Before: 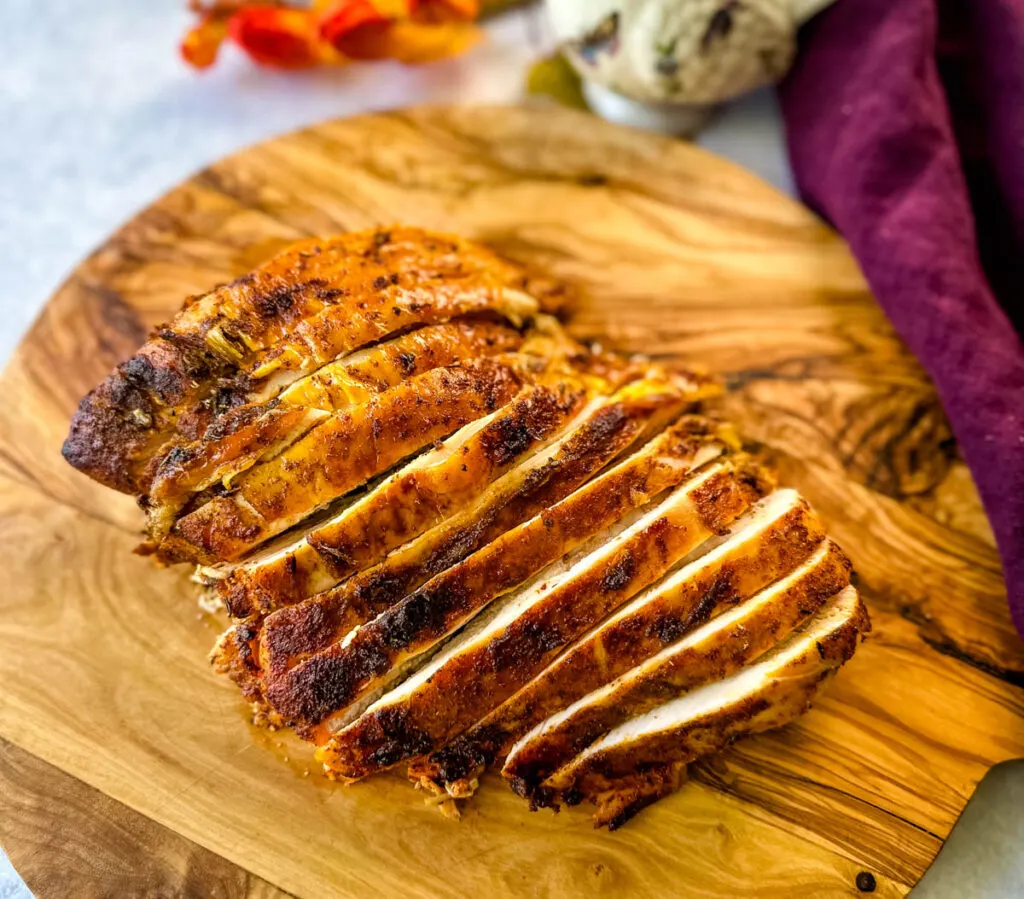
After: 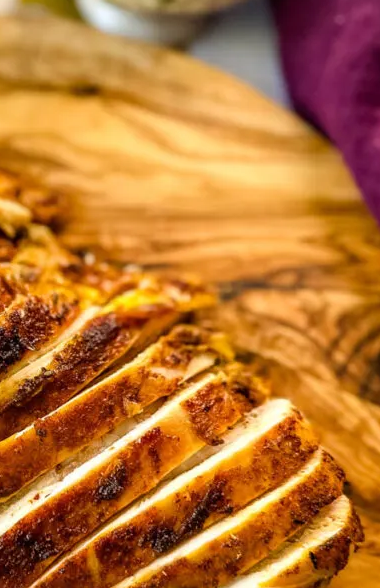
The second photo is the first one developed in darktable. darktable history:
crop and rotate: left 49.596%, top 10.108%, right 13.254%, bottom 24.477%
